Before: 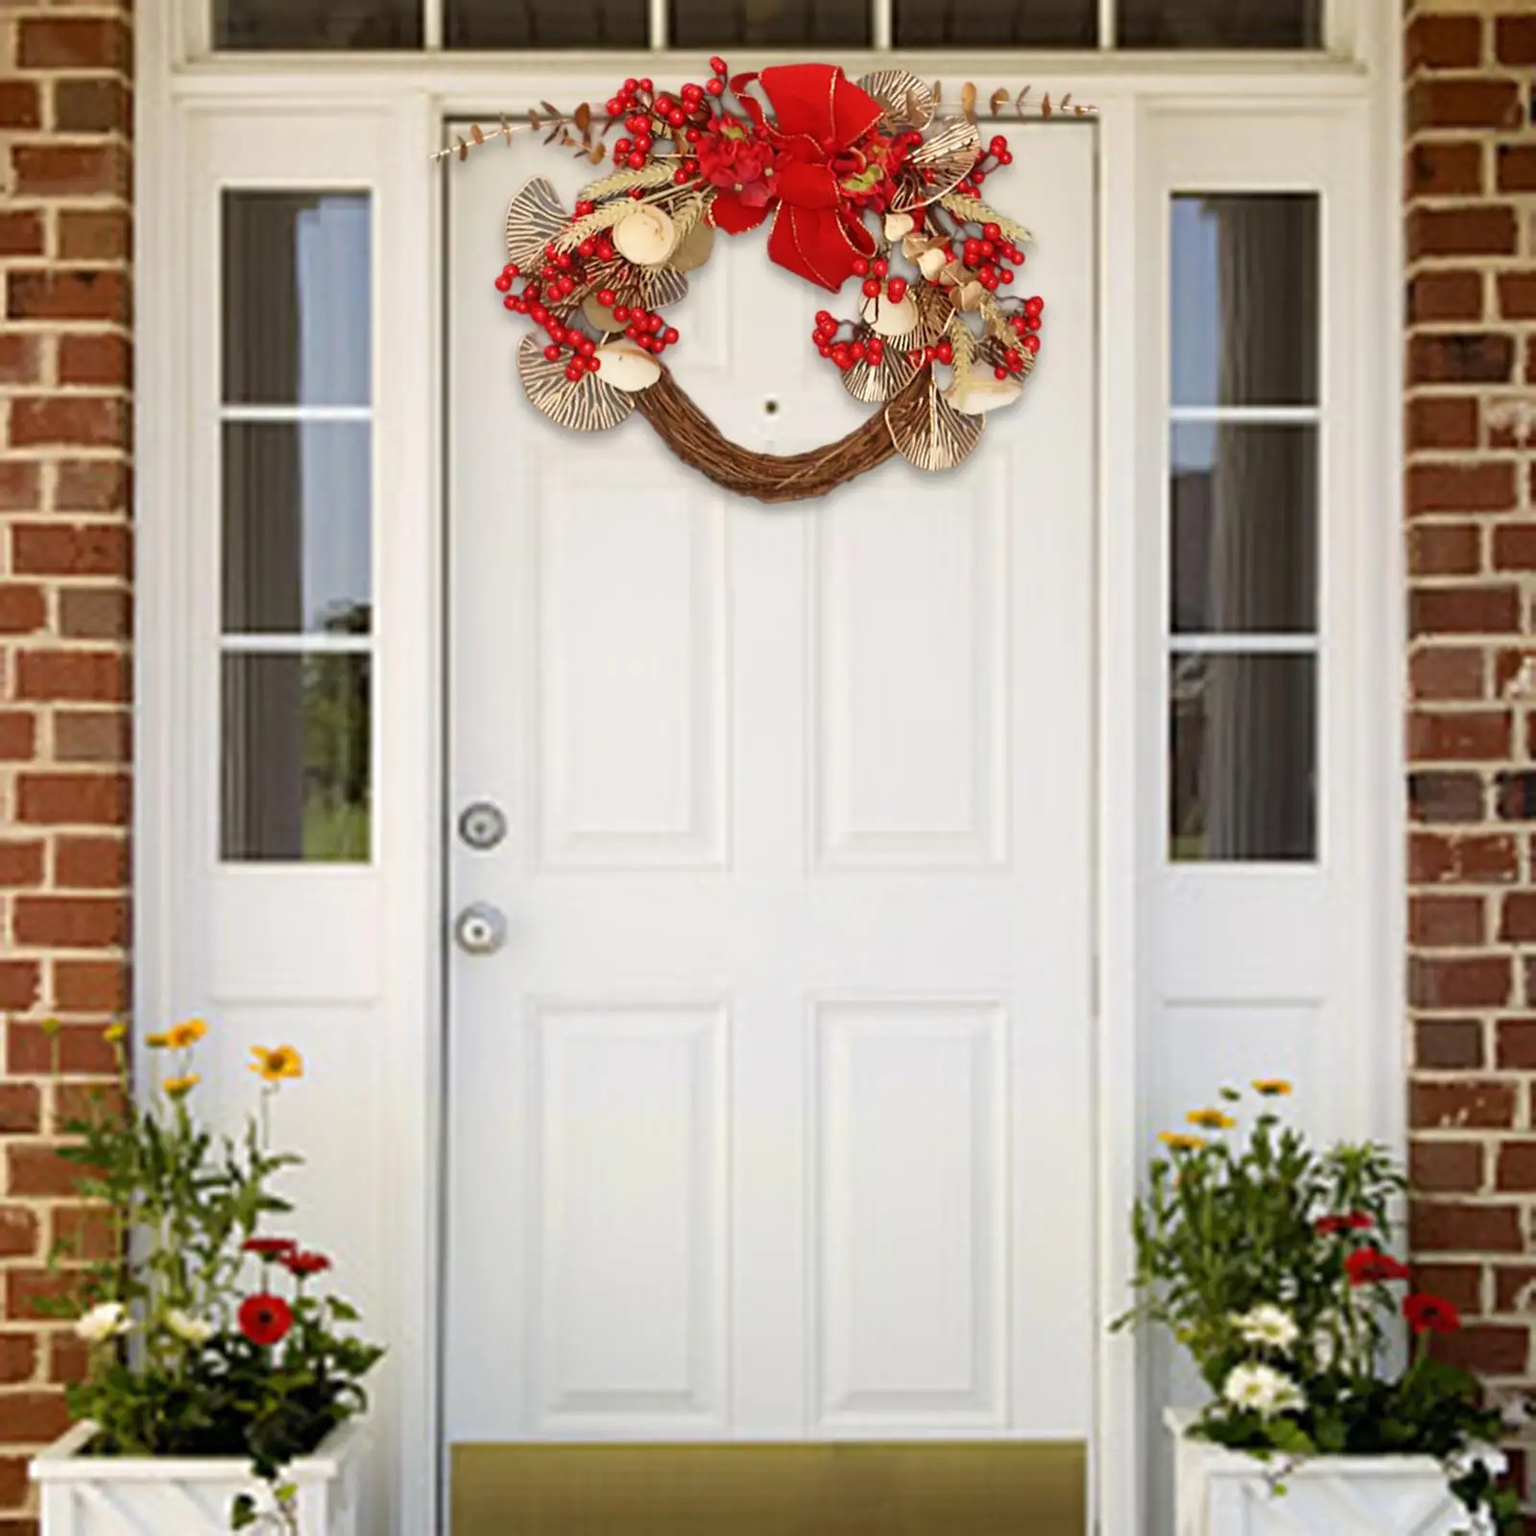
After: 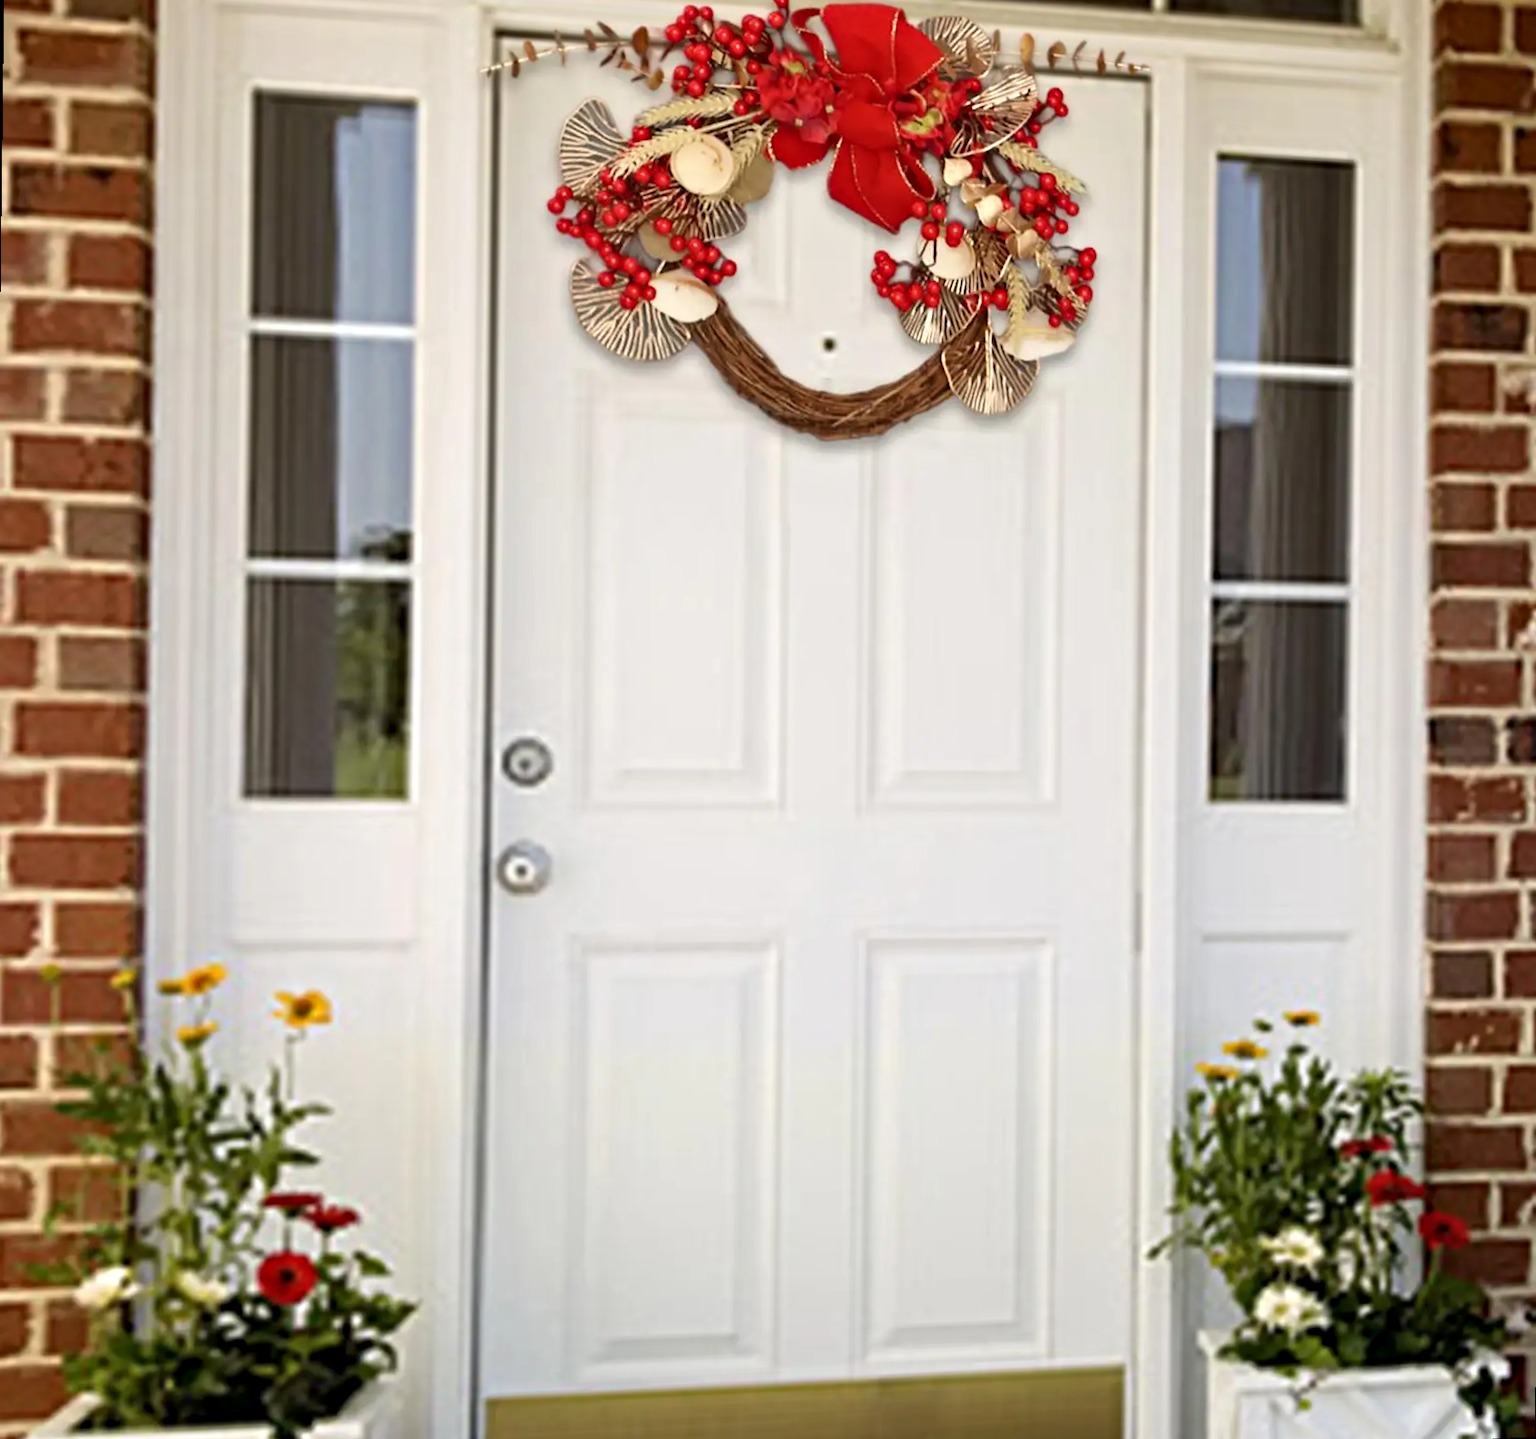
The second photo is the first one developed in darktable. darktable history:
rotate and perspective: rotation 0.679°, lens shift (horizontal) 0.136, crop left 0.009, crop right 0.991, crop top 0.078, crop bottom 0.95
contrast equalizer: y [[0.5, 0.5, 0.544, 0.569, 0.5, 0.5], [0.5 ×6], [0.5 ×6], [0 ×6], [0 ×6]]
